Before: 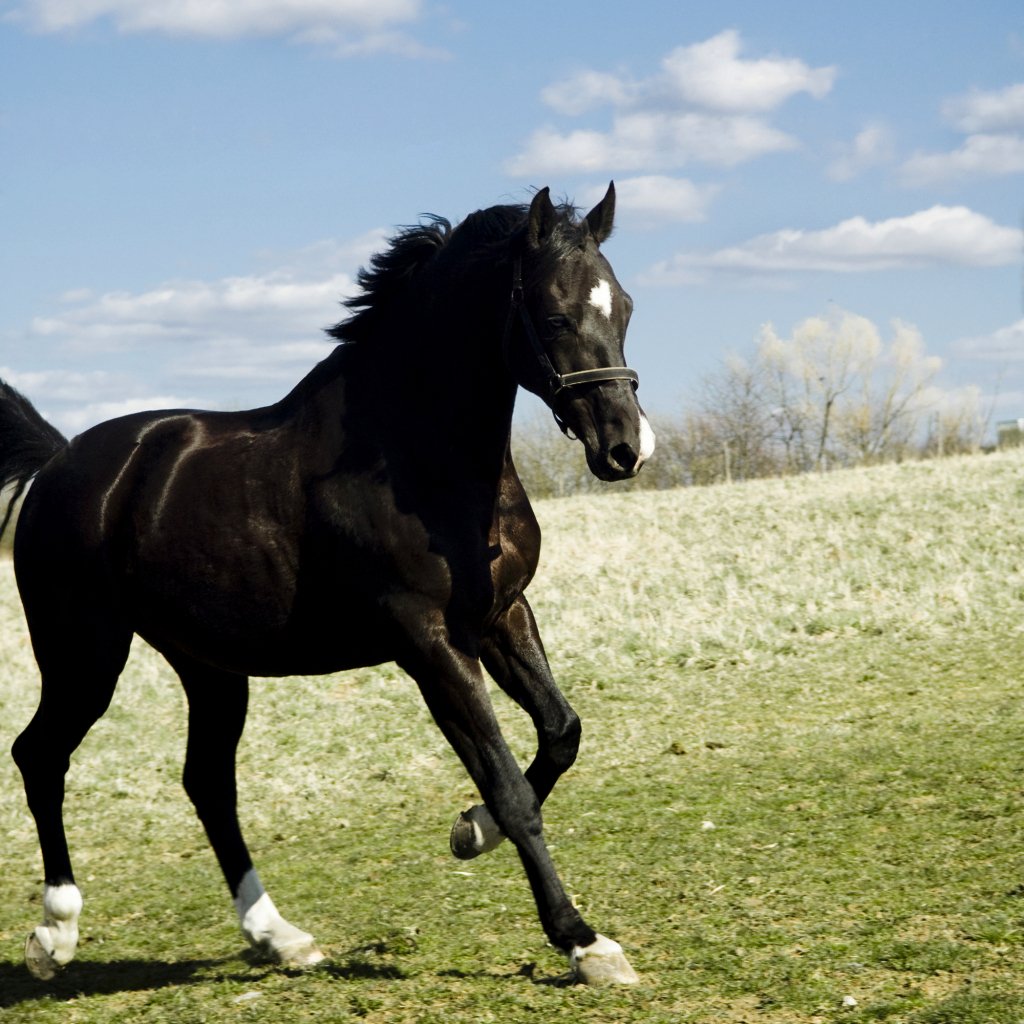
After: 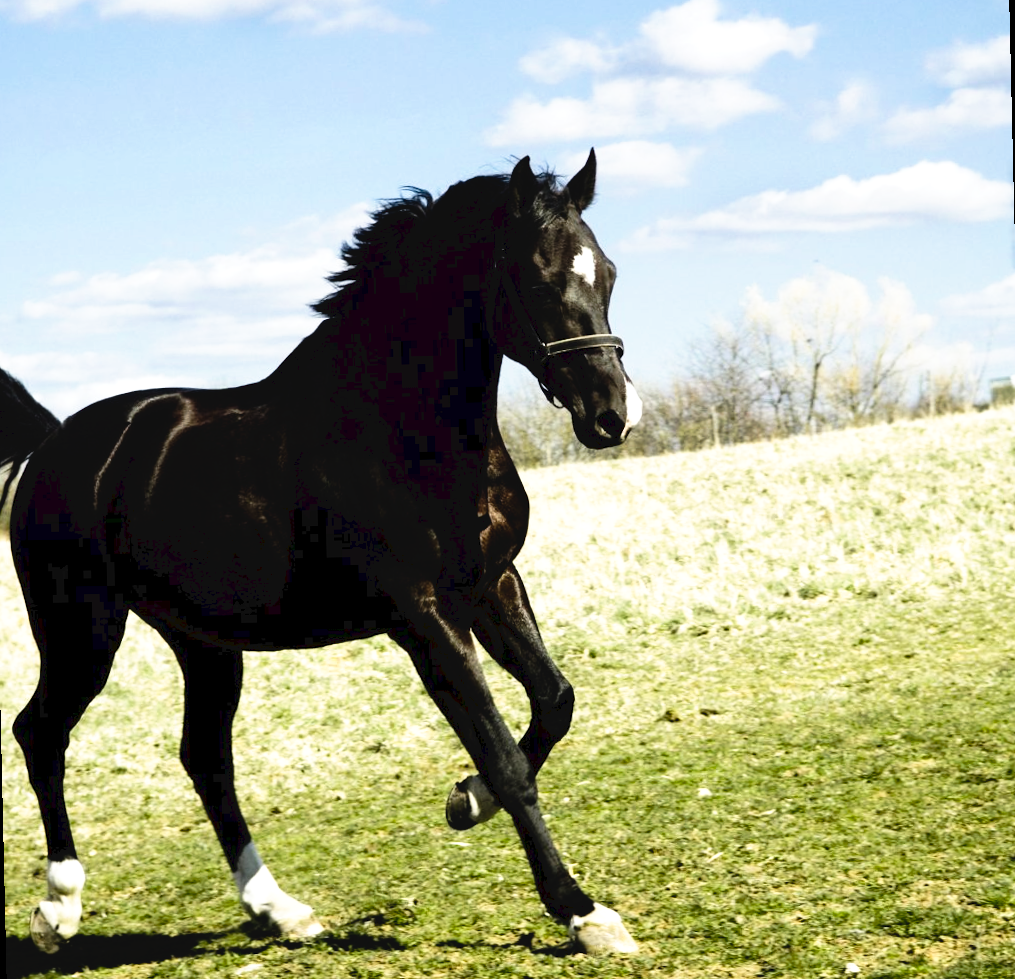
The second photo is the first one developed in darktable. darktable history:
tone curve: curves: ch0 [(0, 0) (0.003, 0.047) (0.011, 0.047) (0.025, 0.047) (0.044, 0.049) (0.069, 0.051) (0.1, 0.062) (0.136, 0.086) (0.177, 0.125) (0.224, 0.178) (0.277, 0.246) (0.335, 0.324) (0.399, 0.407) (0.468, 0.48) (0.543, 0.57) (0.623, 0.675) (0.709, 0.772) (0.801, 0.876) (0.898, 0.963) (1, 1)], preserve colors none
tone equalizer: -8 EV -0.417 EV, -7 EV -0.389 EV, -6 EV -0.333 EV, -5 EV -0.222 EV, -3 EV 0.222 EV, -2 EV 0.333 EV, -1 EV 0.389 EV, +0 EV 0.417 EV, edges refinement/feathering 500, mask exposure compensation -1.57 EV, preserve details no
rotate and perspective: rotation -1.32°, lens shift (horizontal) -0.031, crop left 0.015, crop right 0.985, crop top 0.047, crop bottom 0.982
